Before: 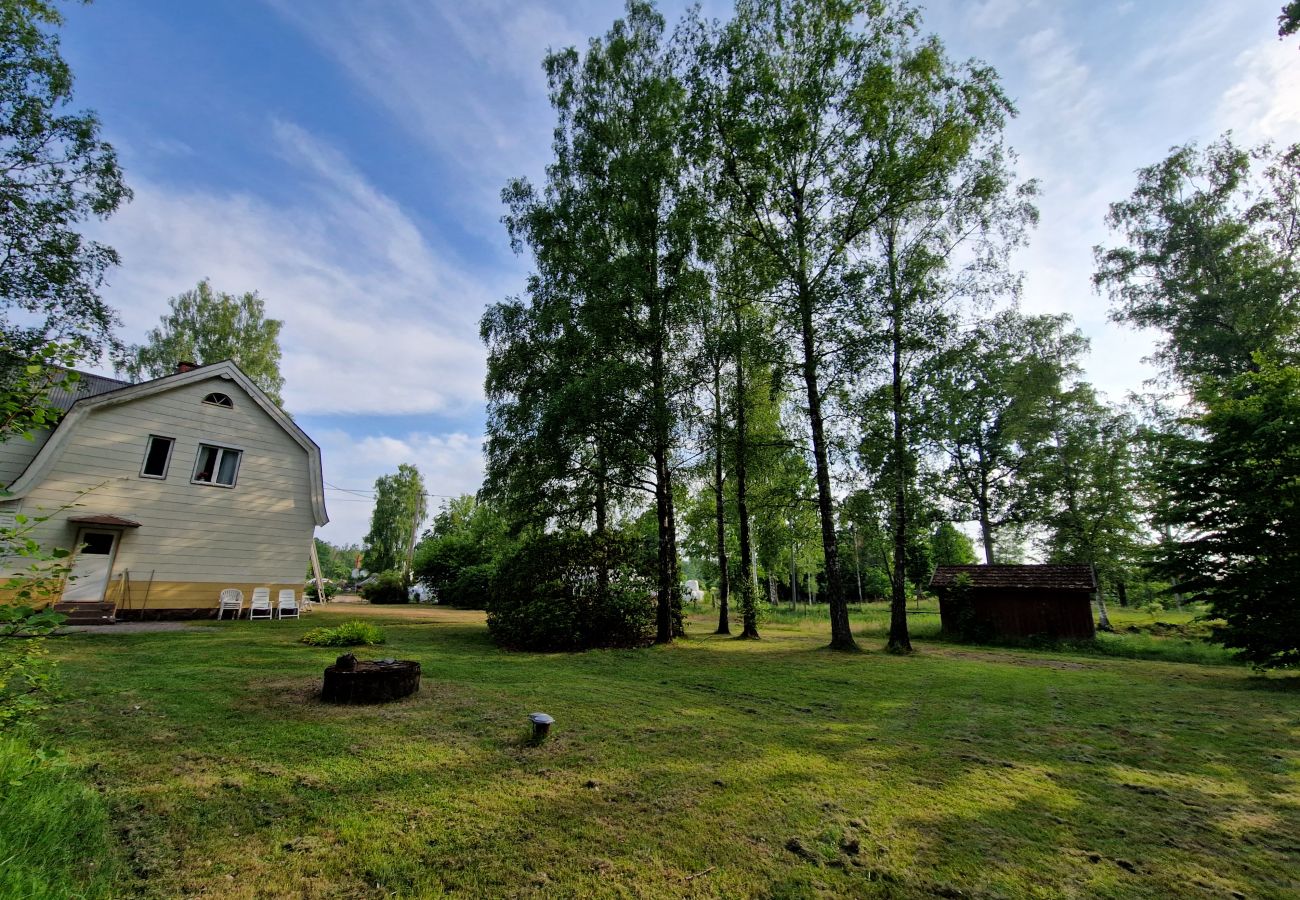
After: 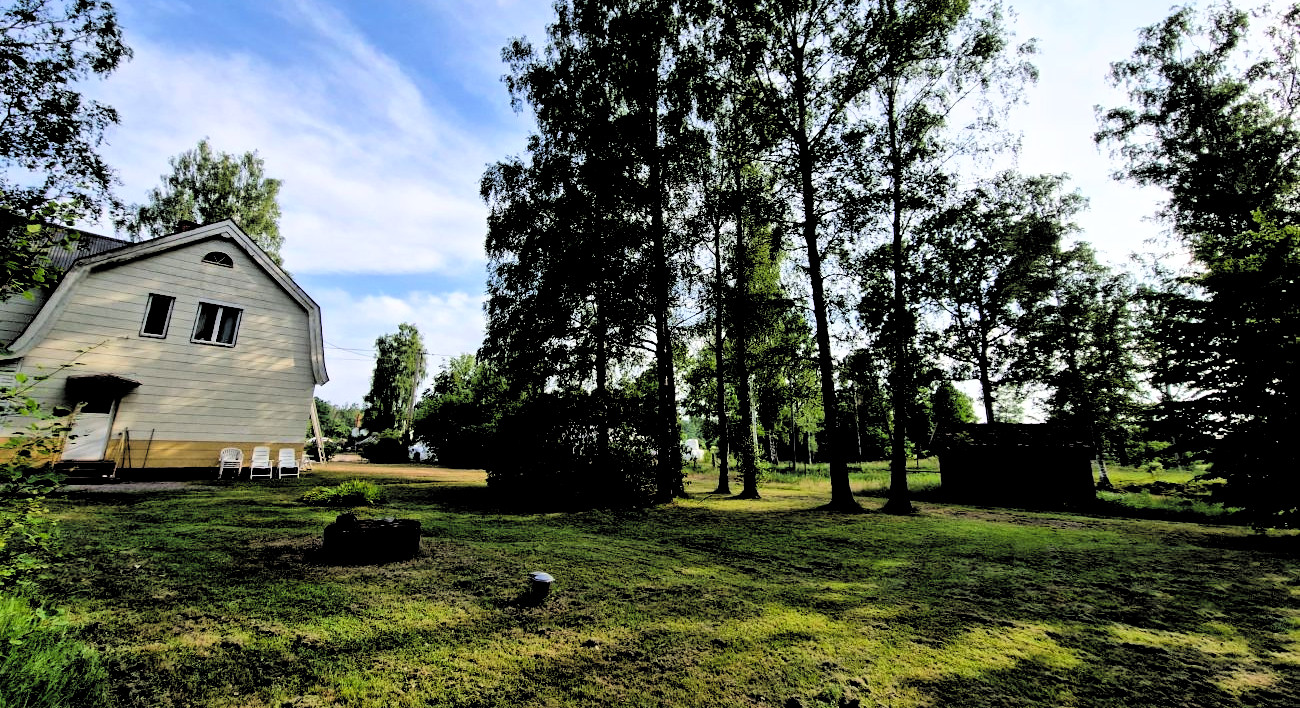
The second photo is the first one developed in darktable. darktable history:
crop and rotate: top 15.774%, bottom 5.506%
filmic rgb: middle gray luminance 13.55%, black relative exposure -1.97 EV, white relative exposure 3.1 EV, threshold 6 EV, target black luminance 0%, hardness 1.79, latitude 59.23%, contrast 1.728, highlights saturation mix 5%, shadows ↔ highlights balance -37.52%, add noise in highlights 0, color science v3 (2019), use custom middle-gray values true, iterations of high-quality reconstruction 0, contrast in highlights soft, enable highlight reconstruction true
